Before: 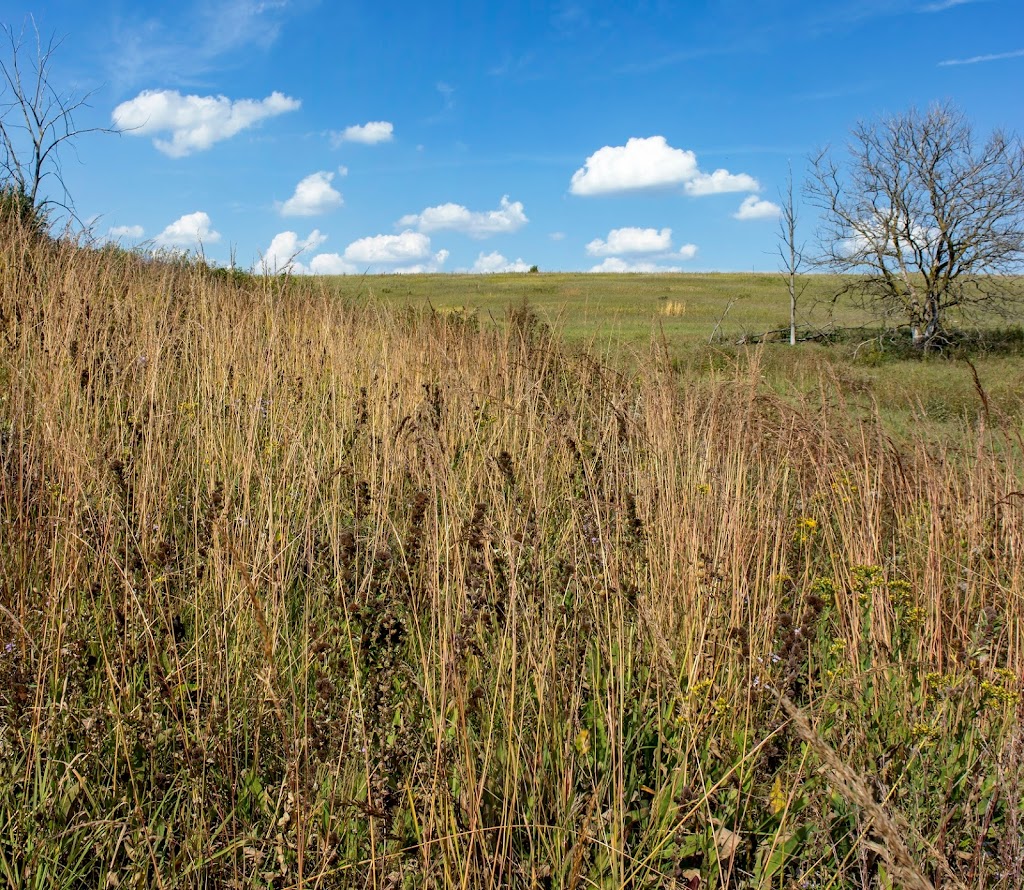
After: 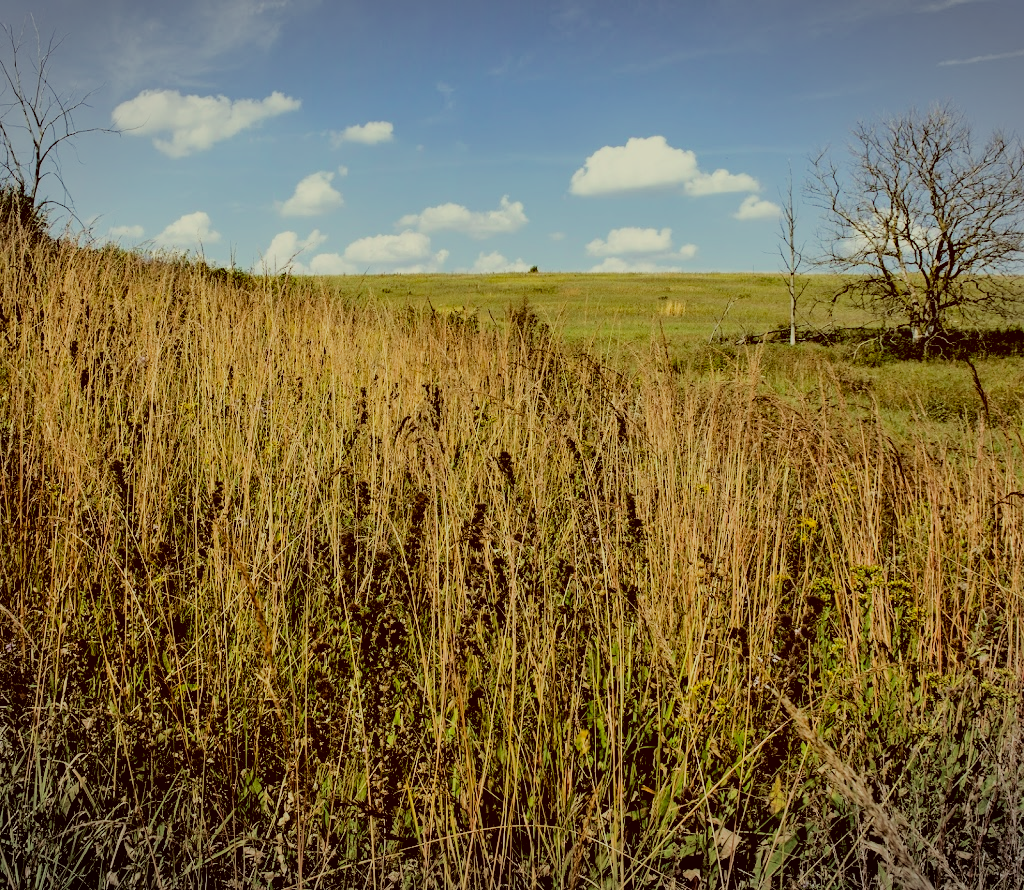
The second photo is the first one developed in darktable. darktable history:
vignetting: fall-off start 100%, brightness -0.282, width/height ratio 1.31
filmic rgb: black relative exposure -3.21 EV, white relative exposure 7.02 EV, hardness 1.46, contrast 1.35
color correction: highlights a* -5.94, highlights b* 9.48, shadows a* 10.12, shadows b* 23.94
